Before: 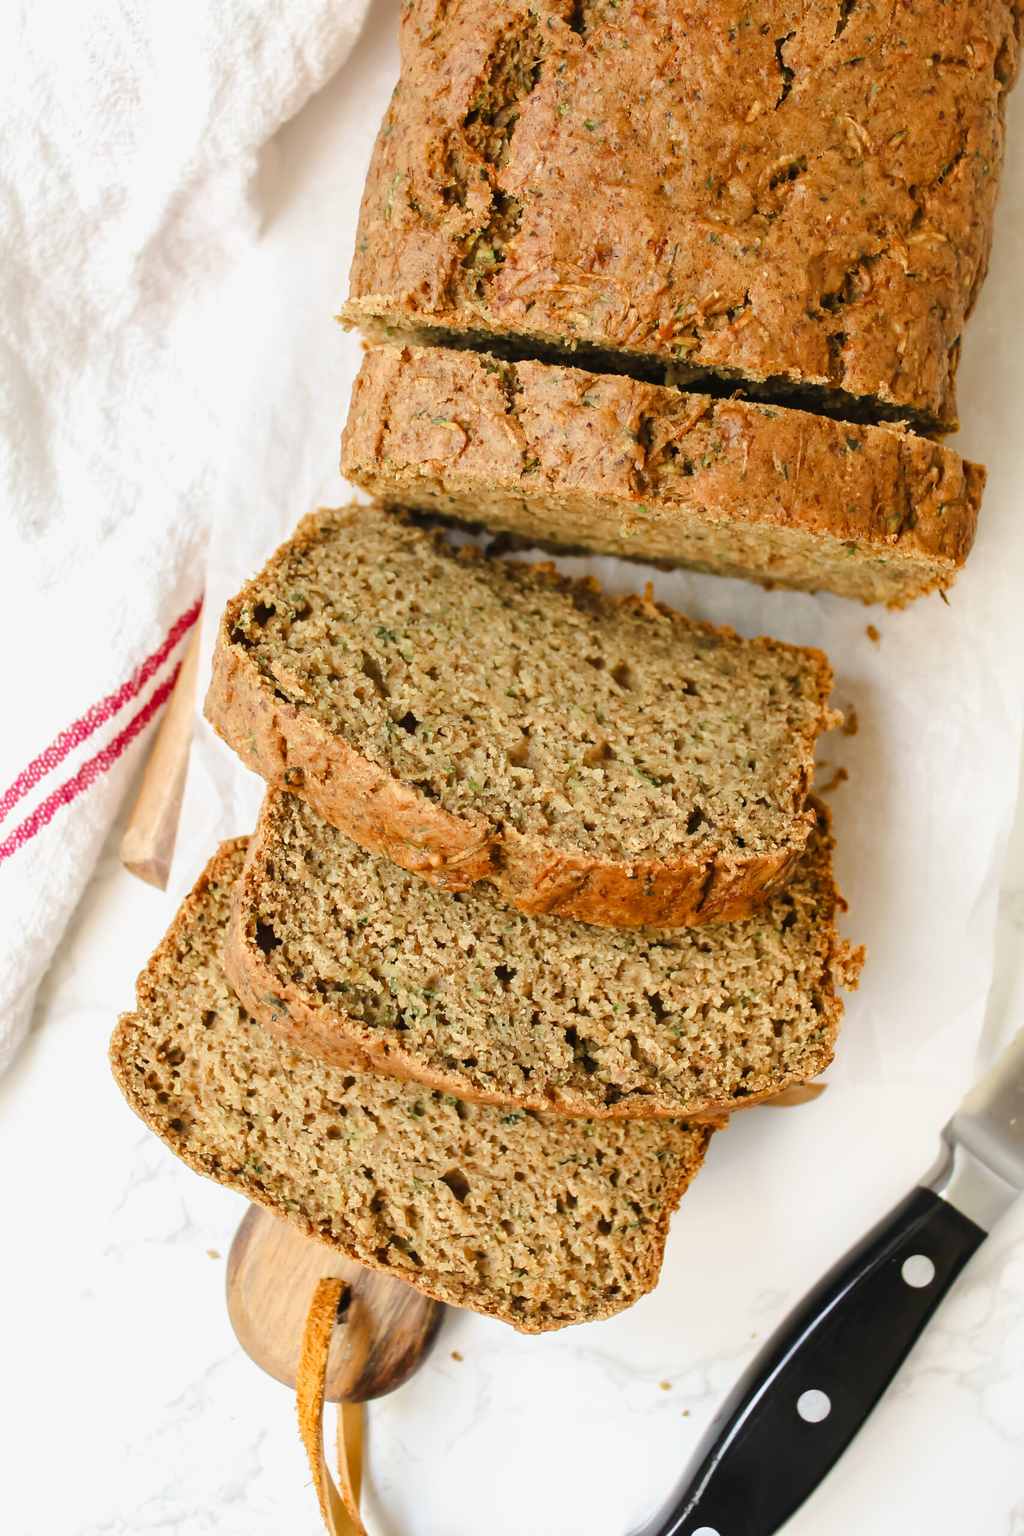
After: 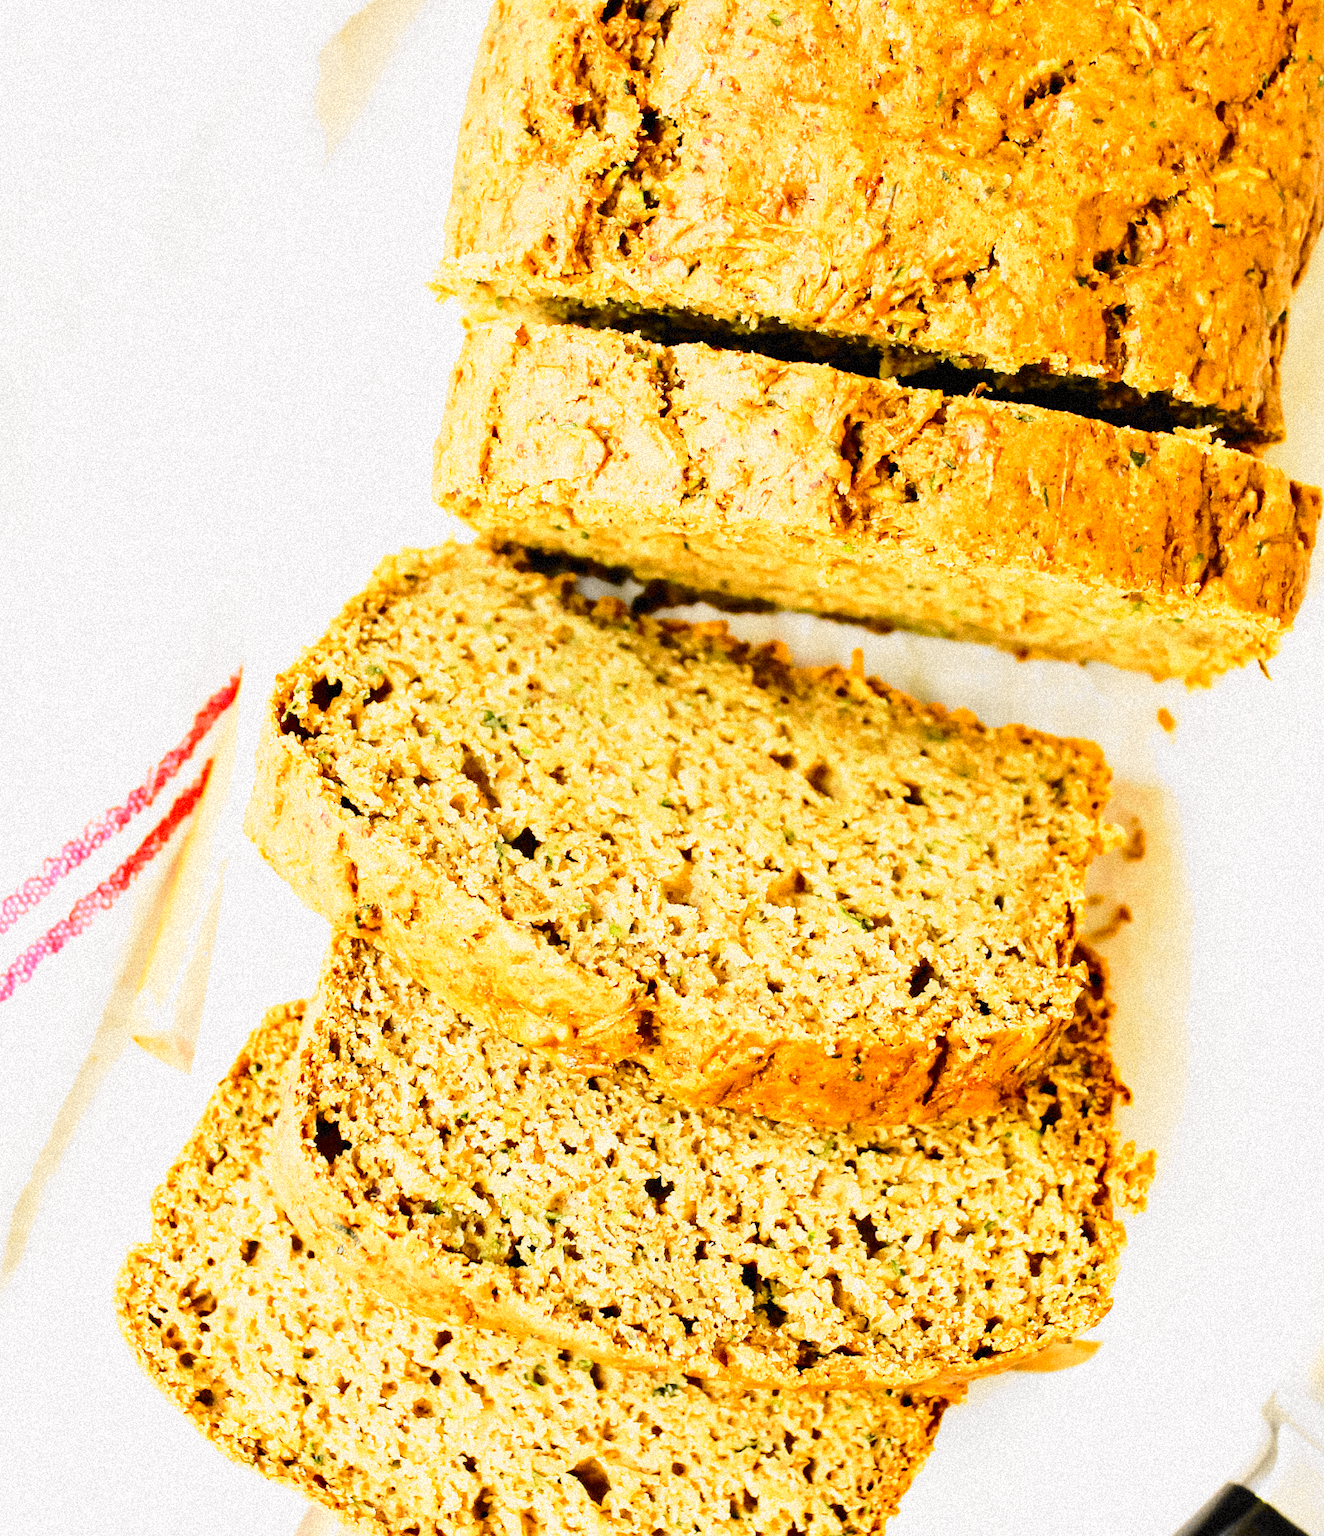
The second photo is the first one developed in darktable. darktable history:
tone curve: curves: ch0 [(0.017, 0) (0.107, 0.071) (0.295, 0.264) (0.447, 0.507) (0.54, 0.618) (0.733, 0.791) (0.879, 0.898) (1, 0.97)]; ch1 [(0, 0) (0.393, 0.415) (0.447, 0.448) (0.485, 0.497) (0.523, 0.515) (0.544, 0.55) (0.59, 0.609) (0.686, 0.686) (1, 1)]; ch2 [(0, 0) (0.369, 0.388) (0.449, 0.431) (0.499, 0.5) (0.521, 0.505) (0.53, 0.538) (0.579, 0.601) (0.669, 0.733) (1, 1)], color space Lab, independent channels, preserve colors none
crop: left 2.737%, top 7.287%, right 3.421%, bottom 20.179%
grain: strength 35%, mid-tones bias 0%
base curve: curves: ch0 [(0, 0) (0.012, 0.01) (0.073, 0.168) (0.31, 0.711) (0.645, 0.957) (1, 1)], preserve colors none
